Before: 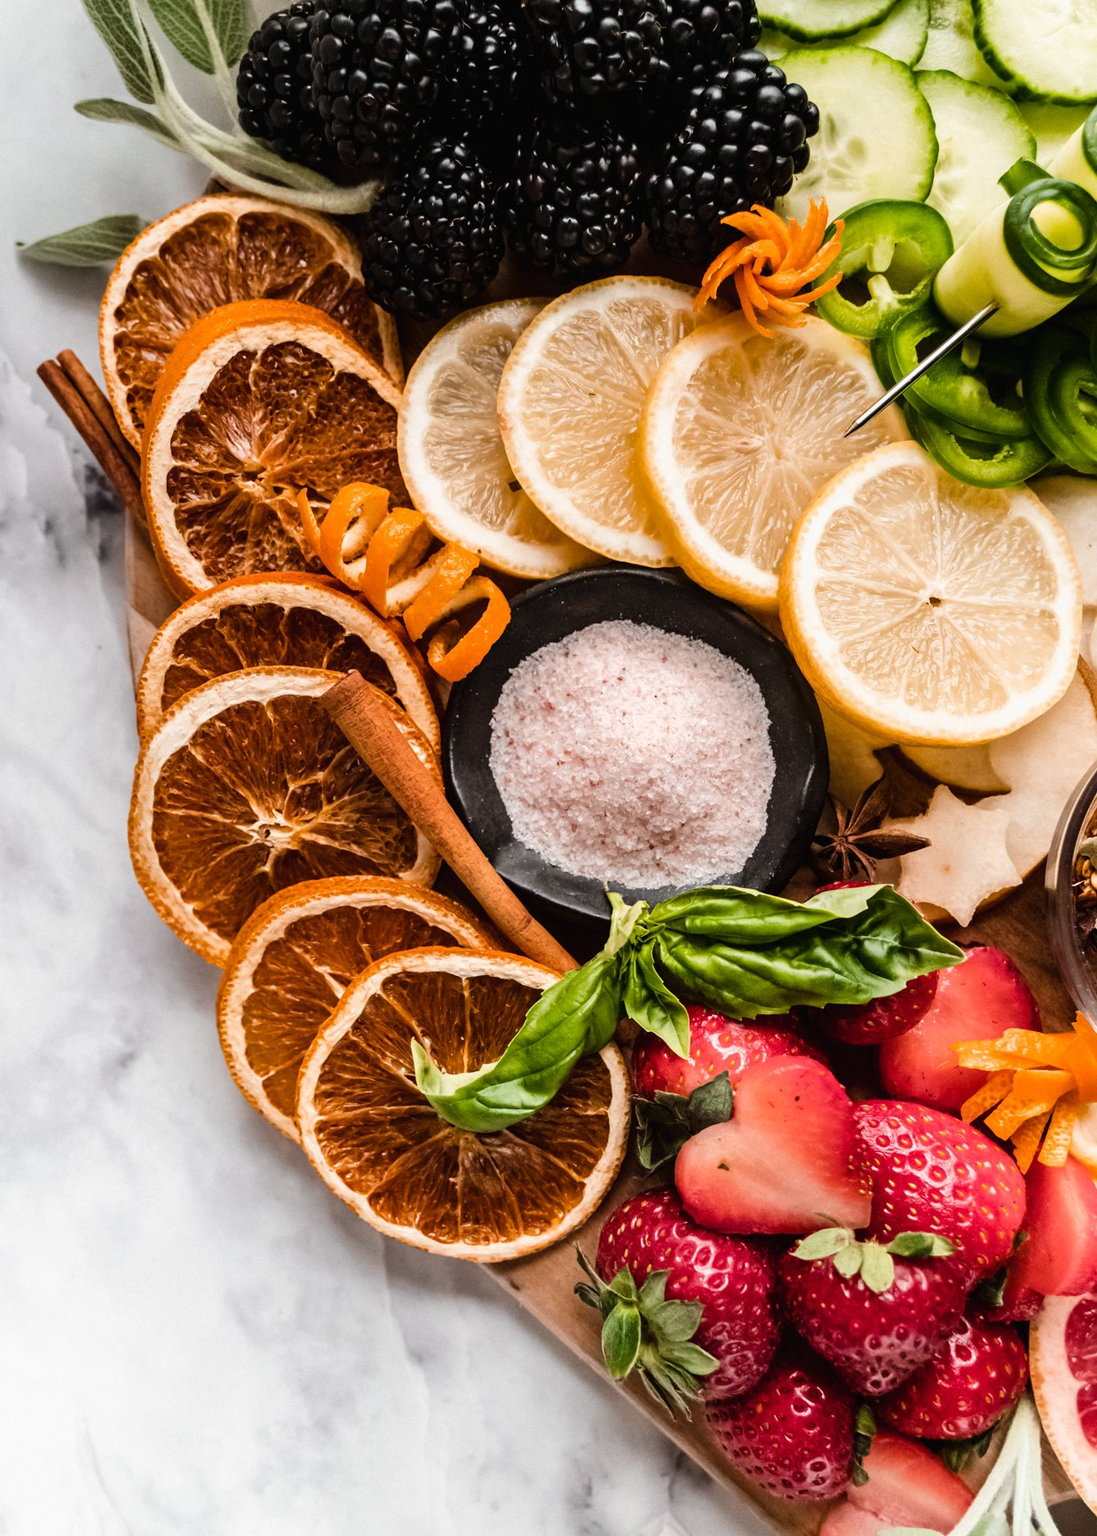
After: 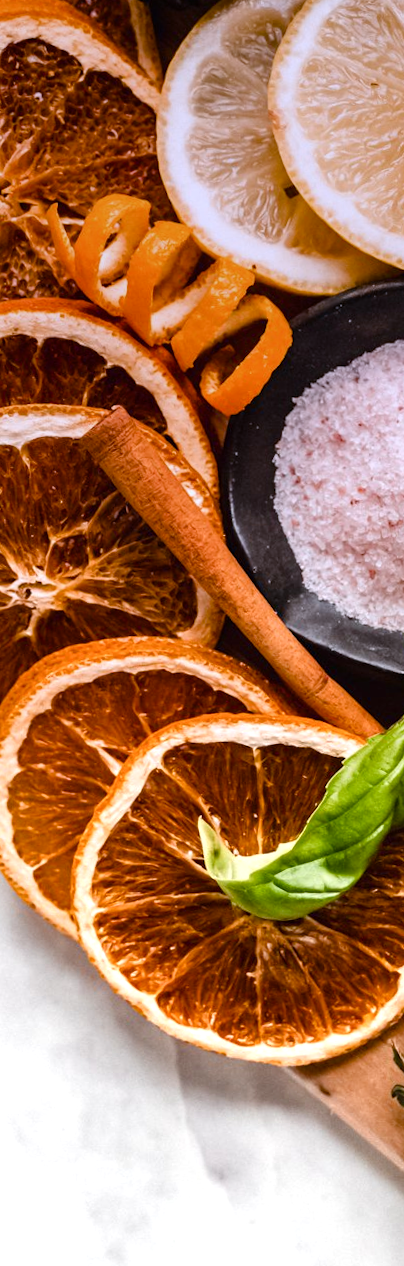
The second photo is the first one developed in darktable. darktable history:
graduated density: hue 238.83°, saturation 50%
crop and rotate: left 21.77%, top 18.528%, right 44.676%, bottom 2.997%
rotate and perspective: rotation -2.12°, lens shift (vertical) 0.009, lens shift (horizontal) -0.008, automatic cropping original format, crop left 0.036, crop right 0.964, crop top 0.05, crop bottom 0.959
color balance rgb: perceptual saturation grading › global saturation 20%, perceptual saturation grading › highlights -25%, perceptual saturation grading › shadows 25%
exposure: black level correction 0, exposure 0.5 EV, compensate highlight preservation false
